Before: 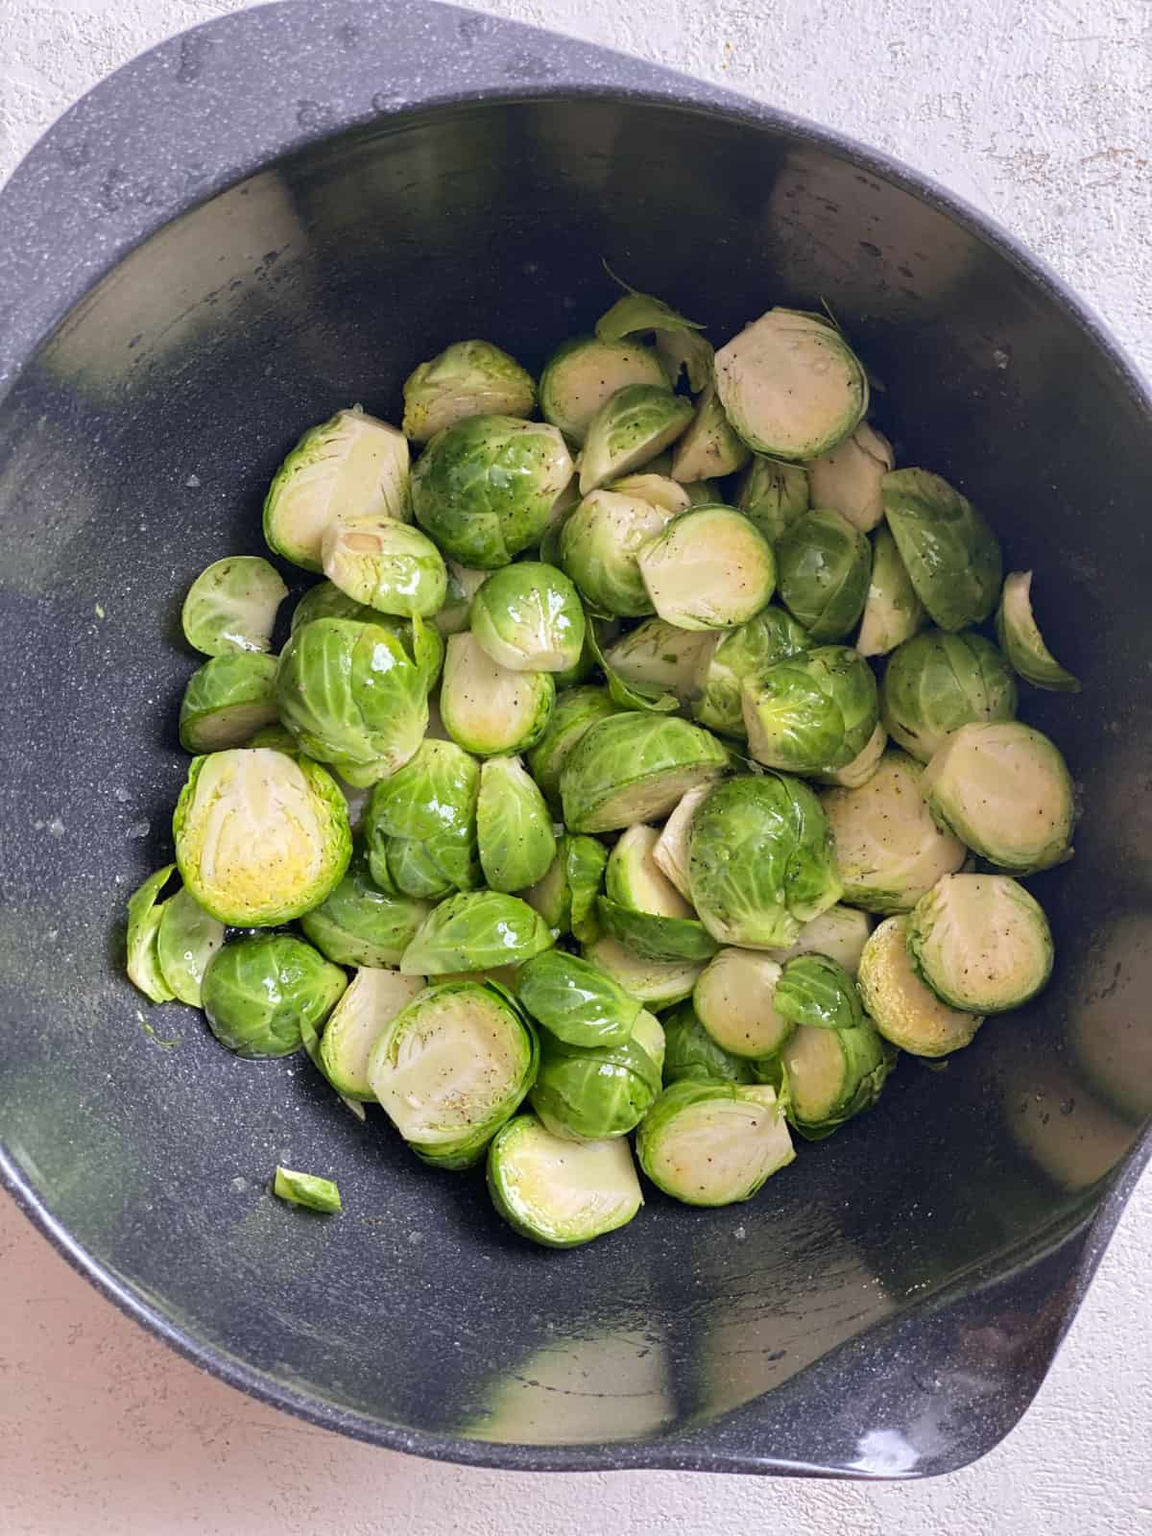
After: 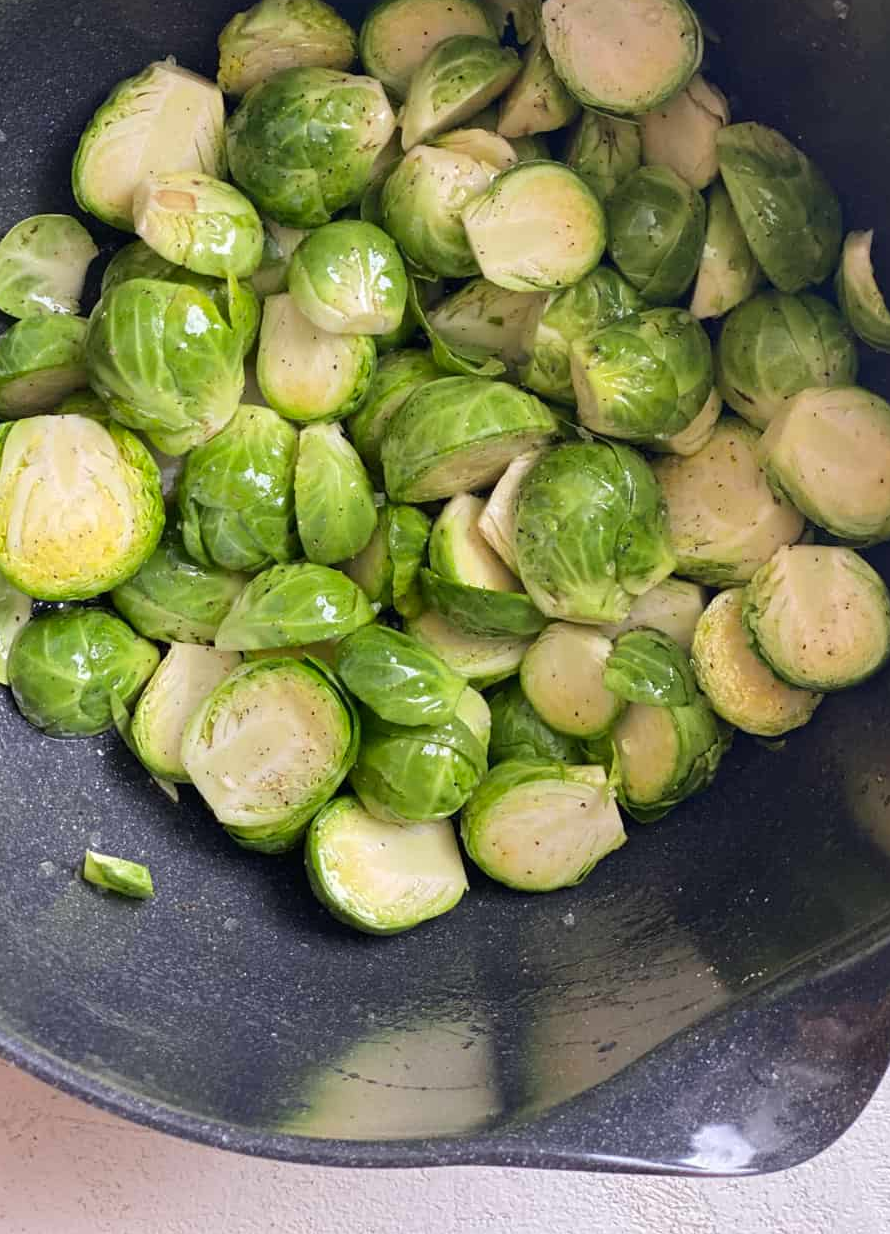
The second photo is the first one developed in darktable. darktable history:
color zones: curves: ch1 [(0, 0.525) (0.143, 0.556) (0.286, 0.52) (0.429, 0.5) (0.571, 0.5) (0.714, 0.5) (0.857, 0.503) (1, 0.525)]
crop: left 16.865%, top 22.87%, right 8.924%
